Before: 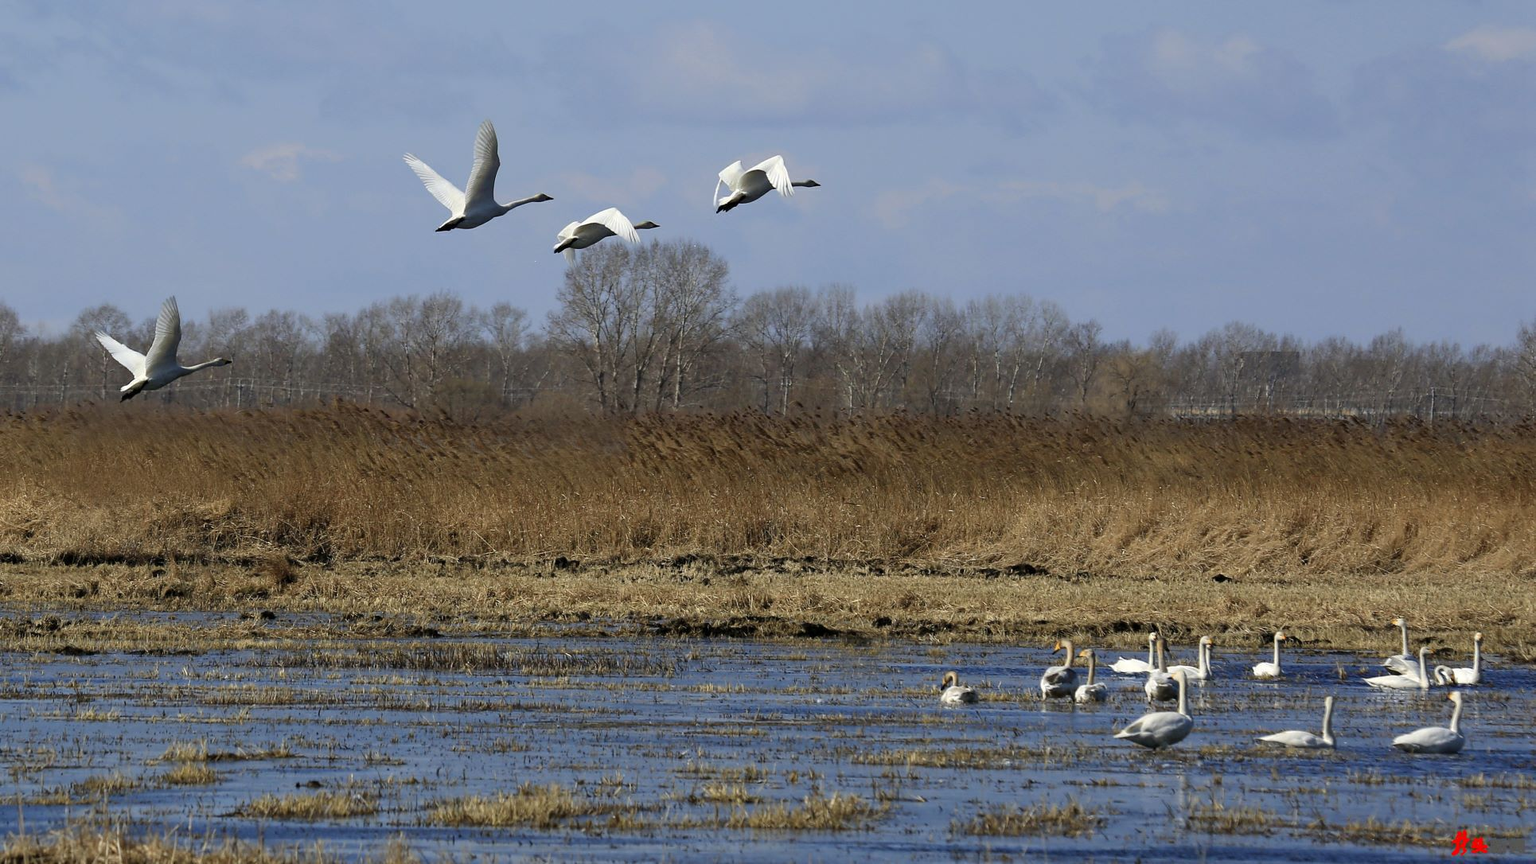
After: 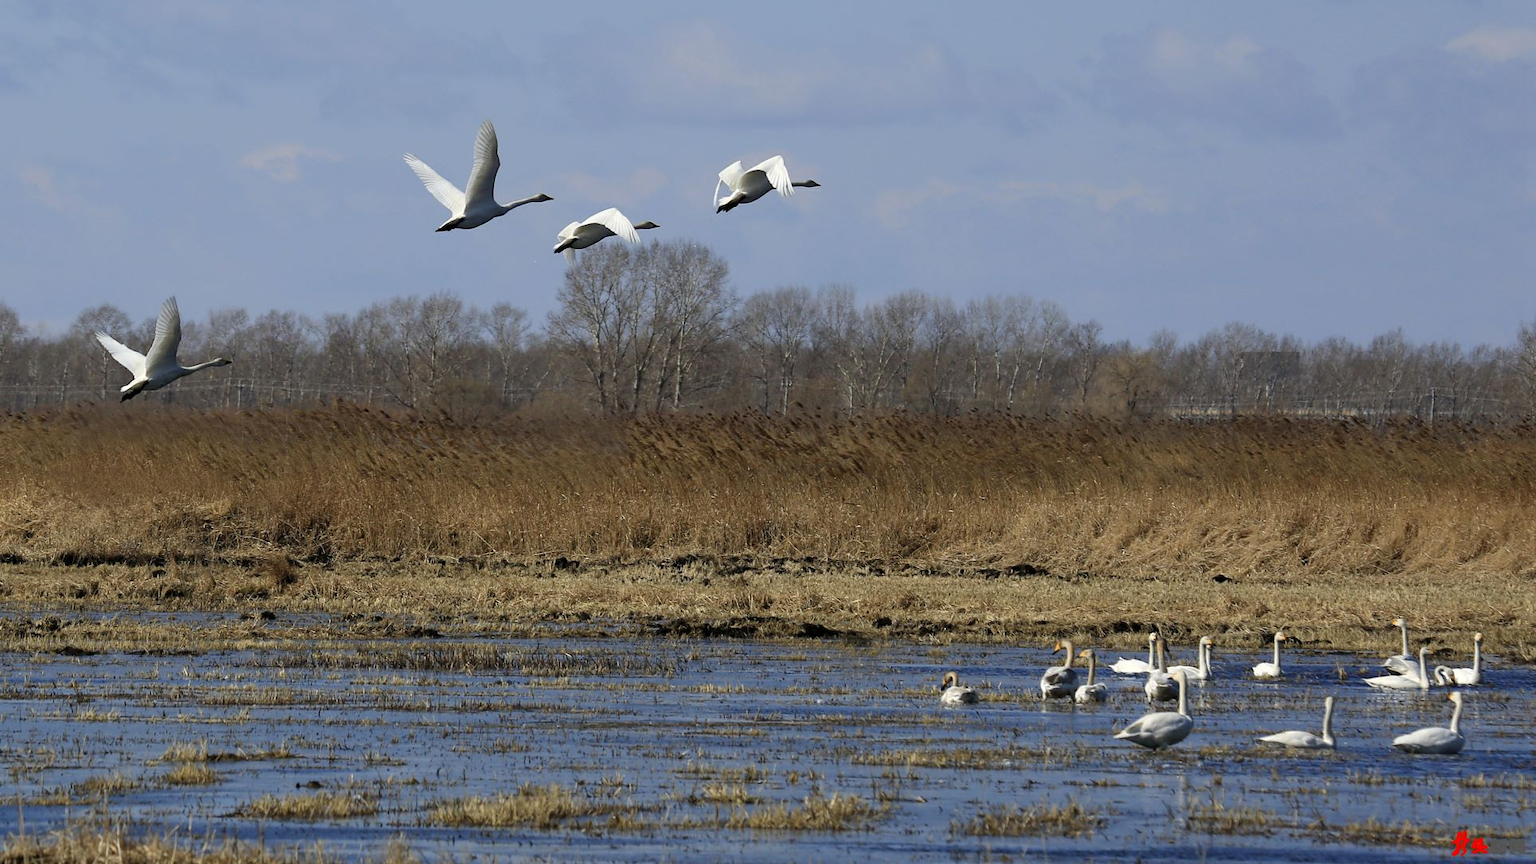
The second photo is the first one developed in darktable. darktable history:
shadows and highlights: shadows 3.08, highlights -16.76, soften with gaussian
